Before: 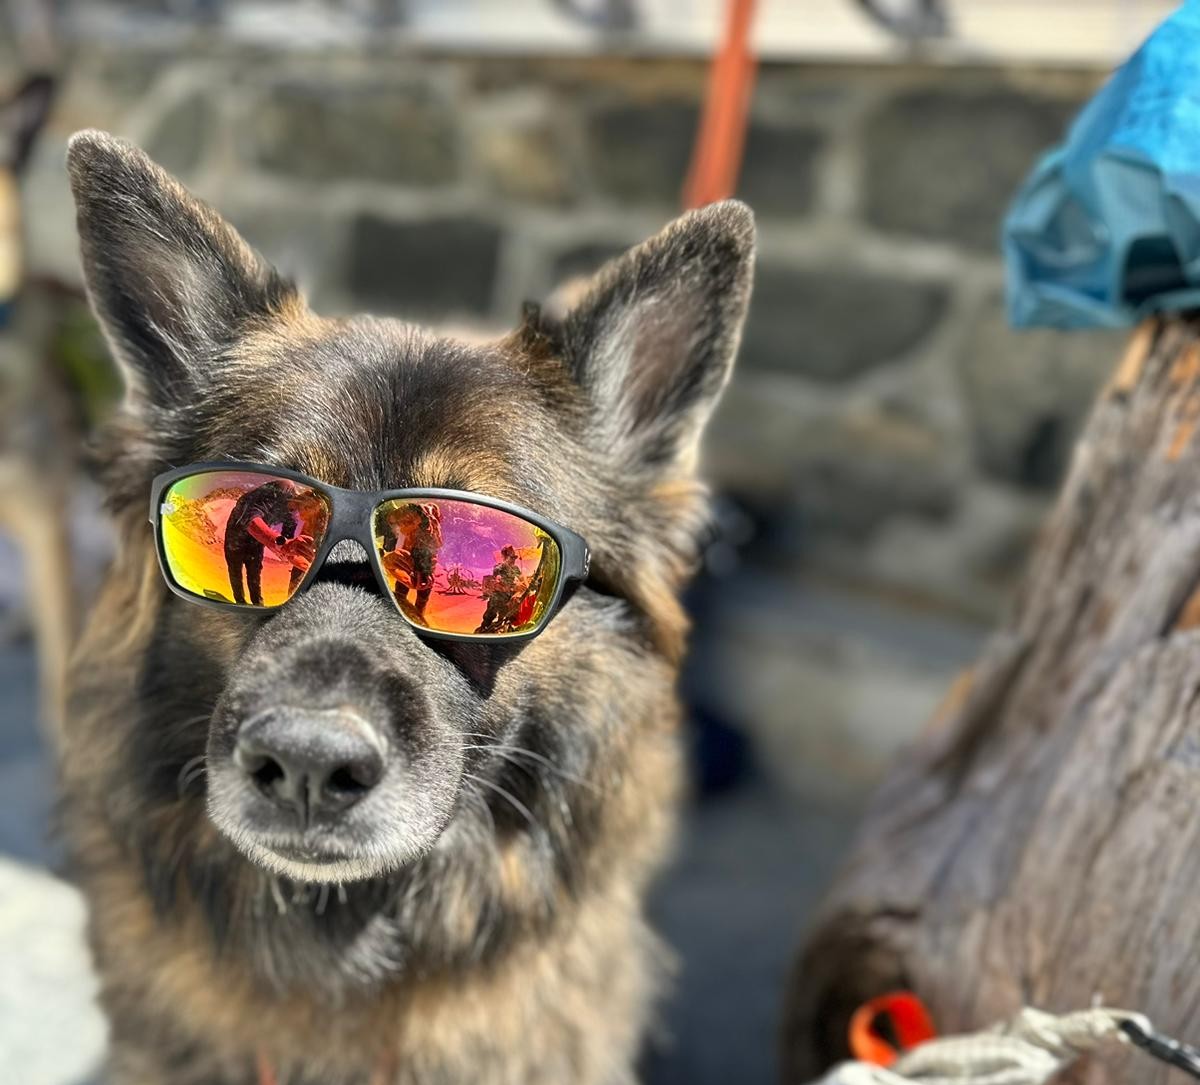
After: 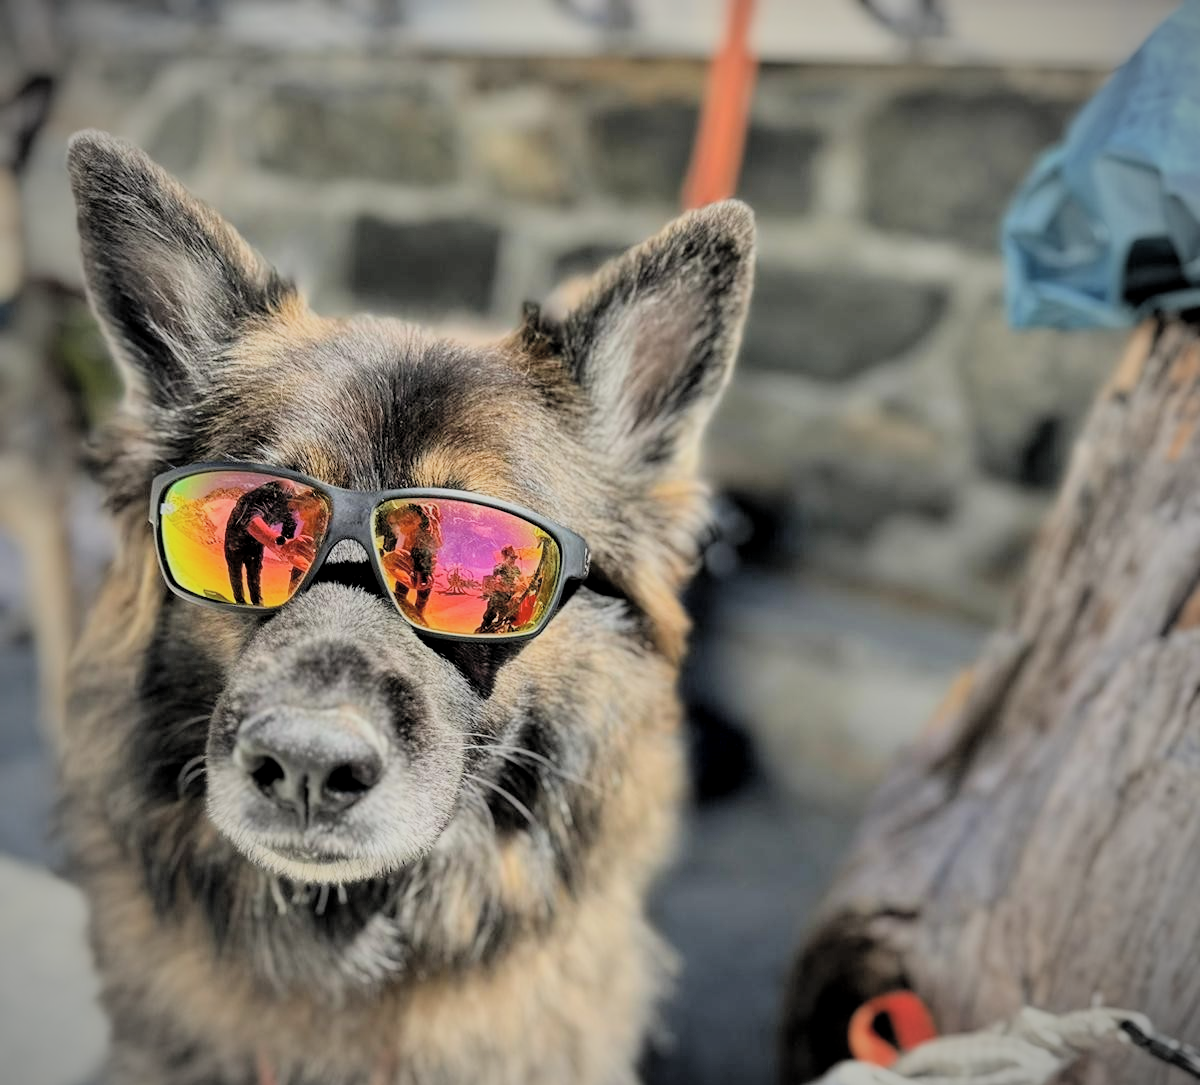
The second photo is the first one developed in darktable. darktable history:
local contrast: highlights 100%, shadows 100%, detail 120%, midtone range 0.2
vignetting: fall-off start 74.49%, fall-off radius 65.9%, brightness -0.628, saturation -0.68
filmic rgb: black relative exposure -6.15 EV, white relative exposure 6.96 EV, hardness 2.23, color science v6 (2022)
contrast brightness saturation: brightness 0.15
